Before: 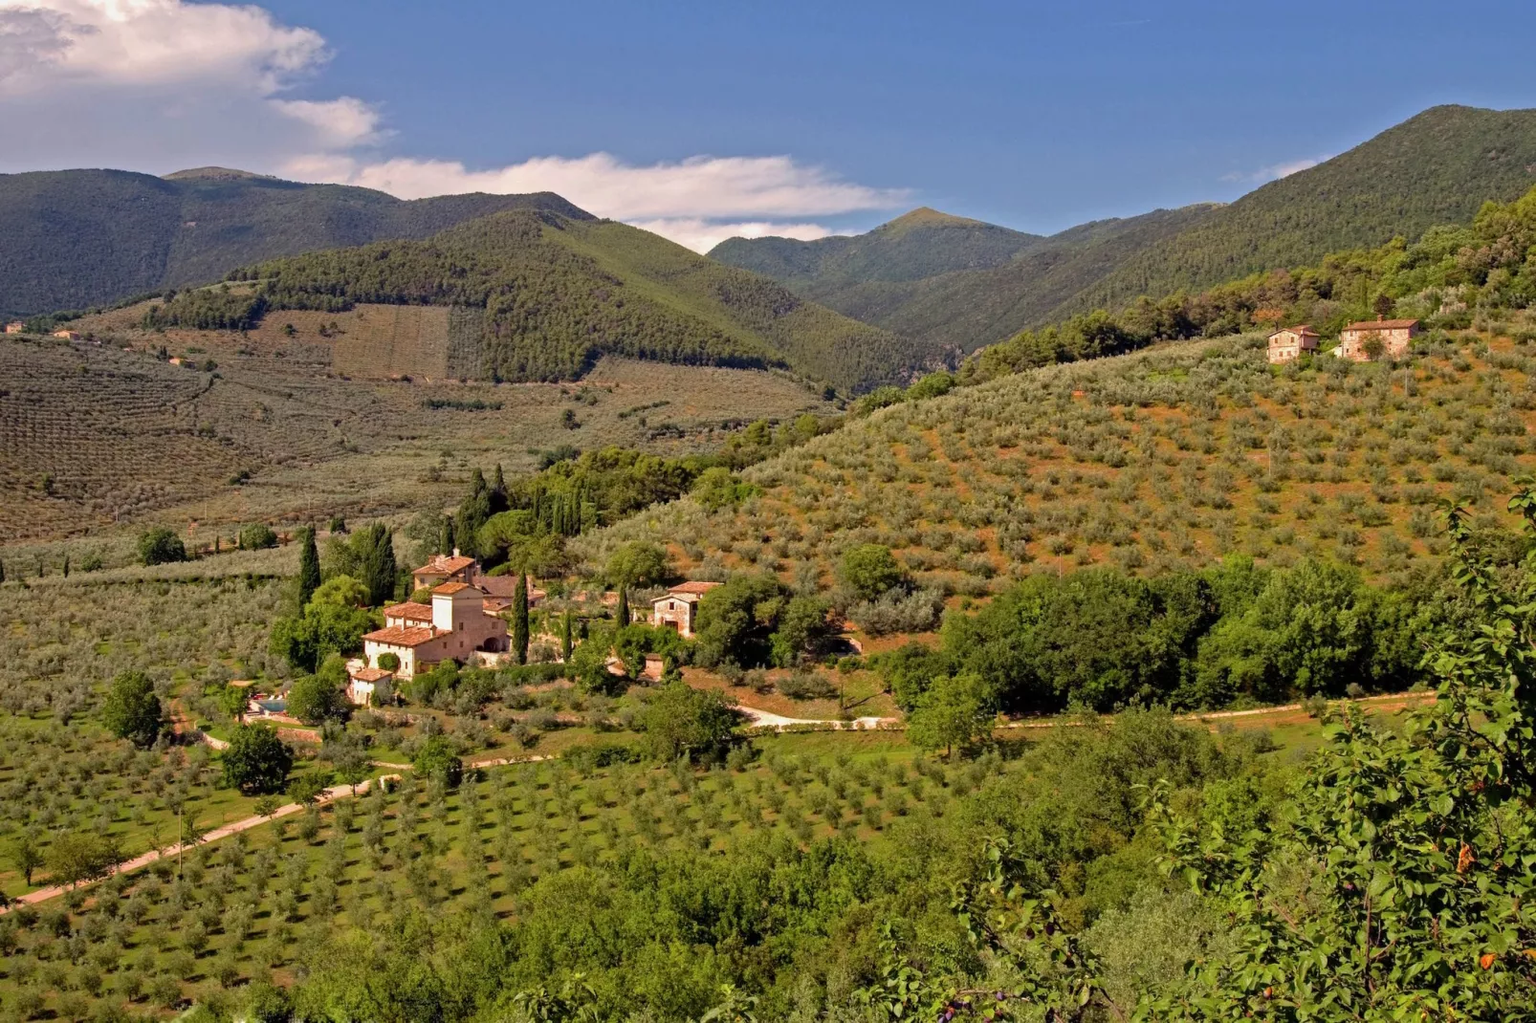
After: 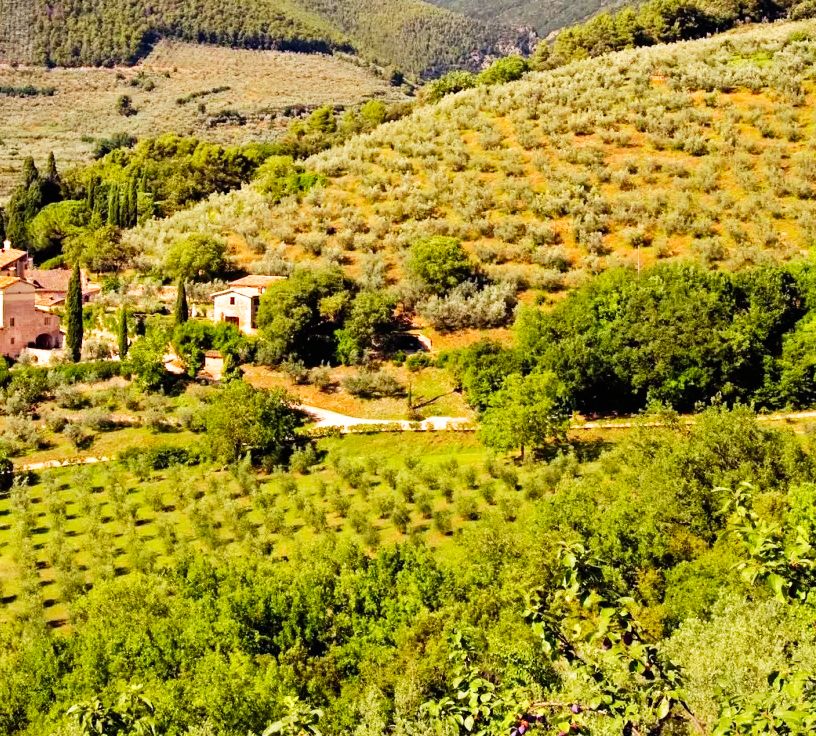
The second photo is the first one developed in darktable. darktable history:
base curve: curves: ch0 [(0, 0) (0.007, 0.004) (0.027, 0.03) (0.046, 0.07) (0.207, 0.54) (0.442, 0.872) (0.673, 0.972) (1, 1)], preserve colors none
crop and rotate: left 29.32%, top 31.205%, right 19.83%
